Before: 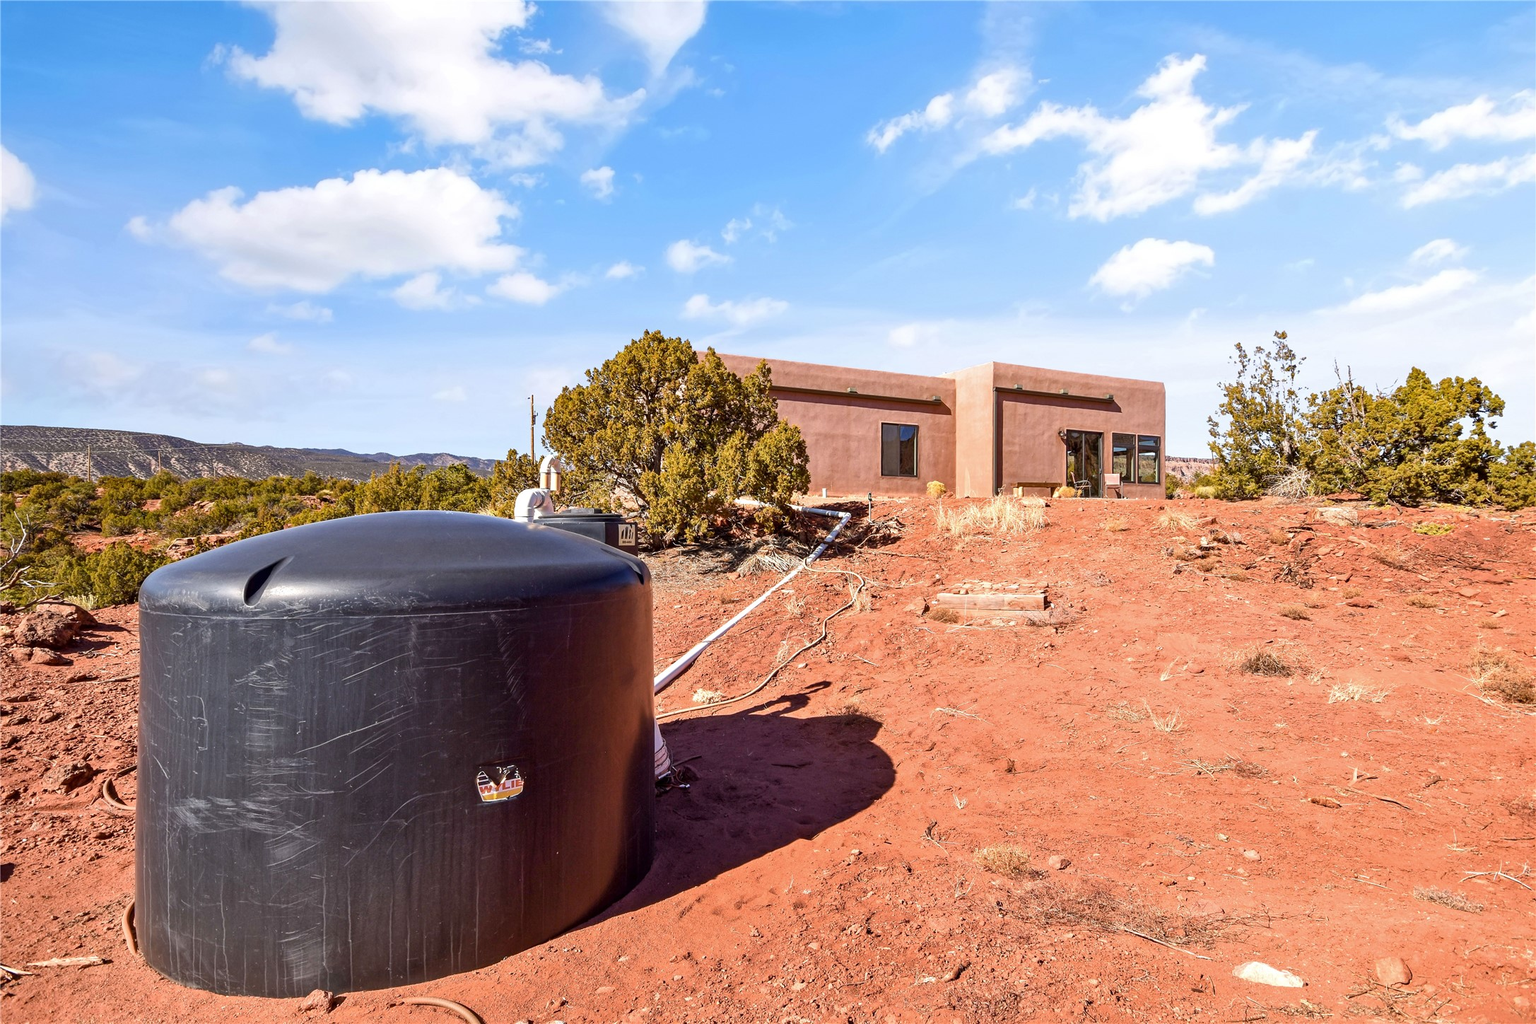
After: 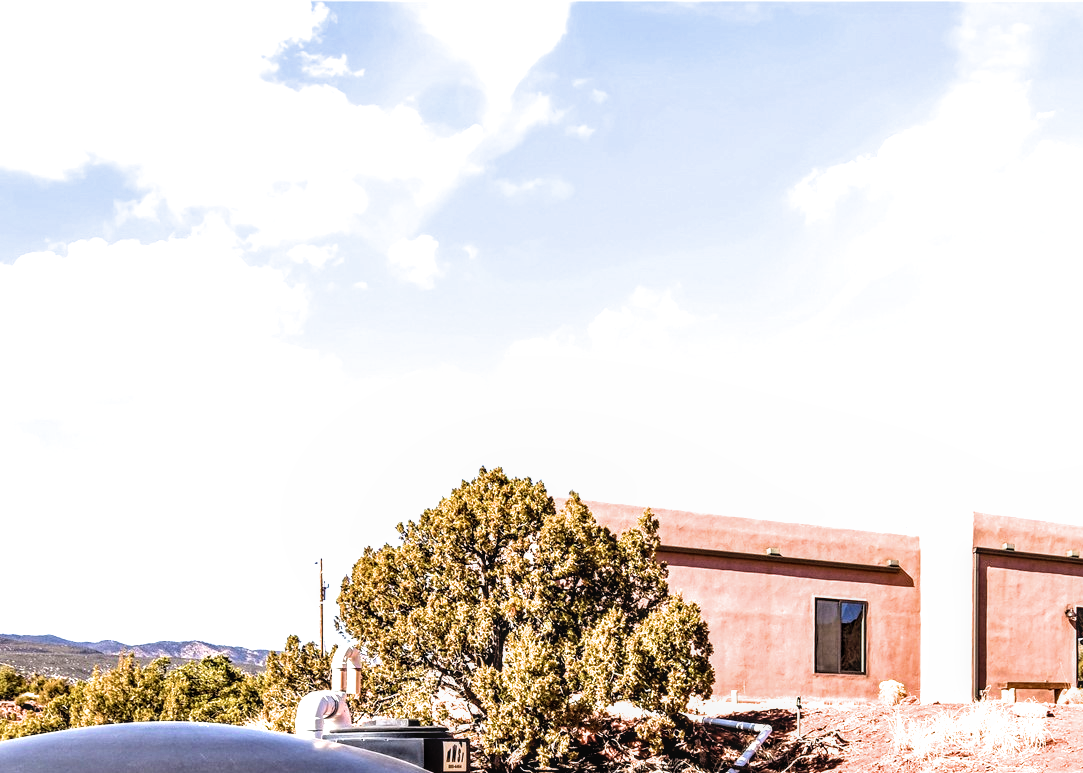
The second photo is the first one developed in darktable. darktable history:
crop: left 19.891%, right 30.267%, bottom 46.6%
velvia: strength 17.36%
exposure: black level correction 0, exposure 0.703 EV, compensate highlight preservation false
local contrast: on, module defaults
filmic rgb: black relative exposure -3.51 EV, white relative exposure 2.28 EV, threshold 2.98 EV, hardness 3.4, enable highlight reconstruction true
tone equalizer: on, module defaults
